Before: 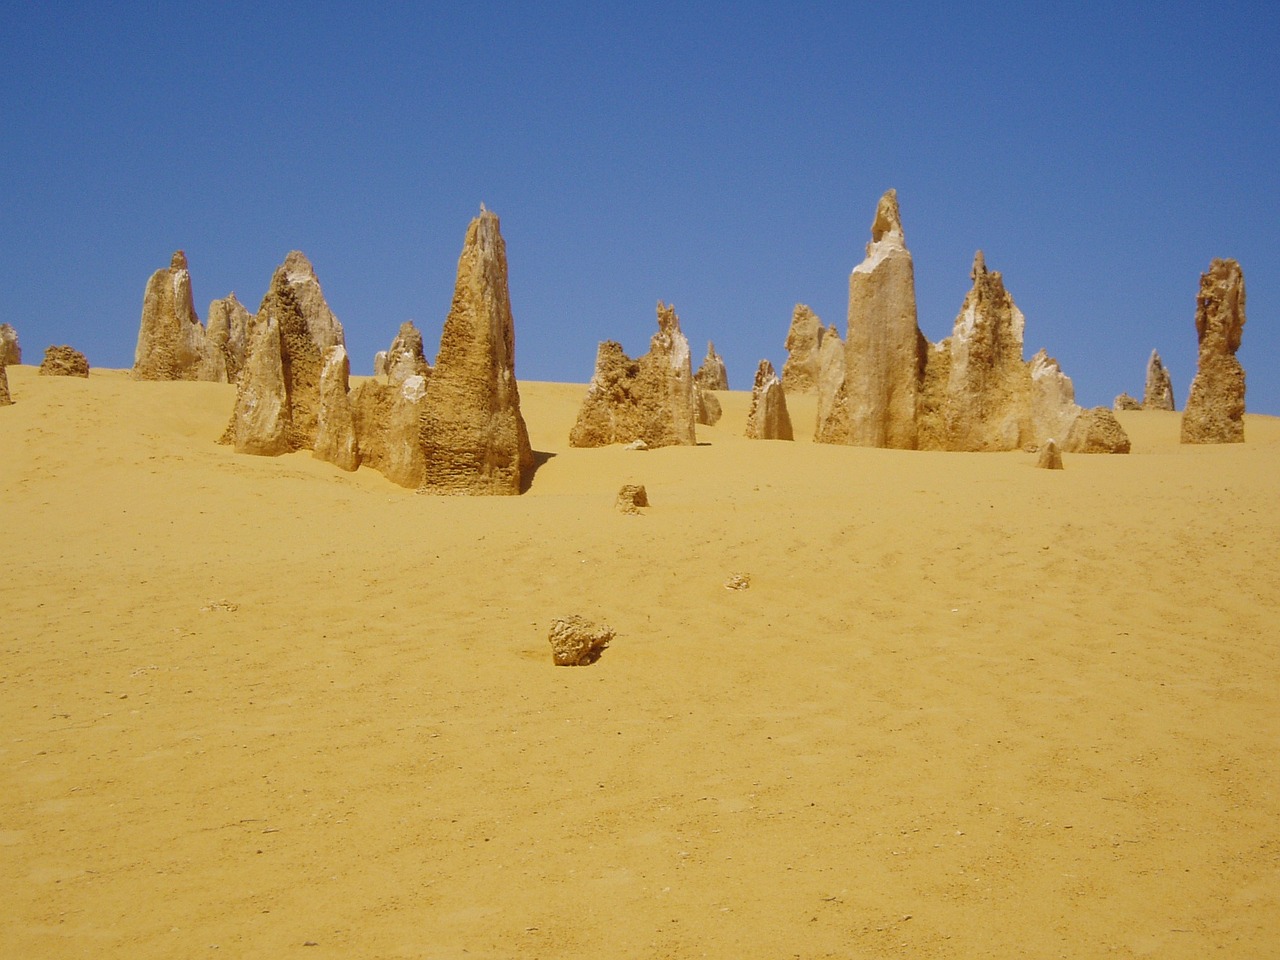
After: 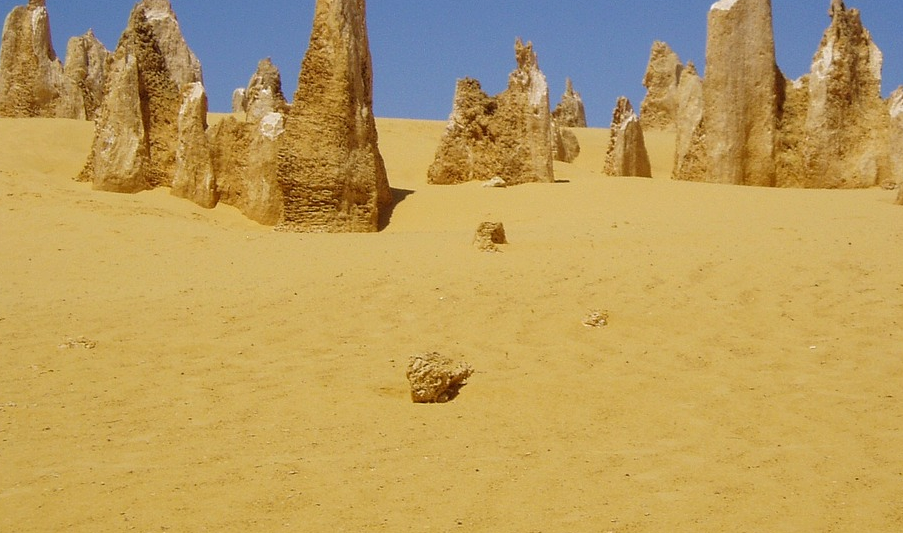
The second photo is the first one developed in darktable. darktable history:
local contrast: highlights 107%, shadows 103%, detail 119%, midtone range 0.2
crop: left 11.133%, top 27.459%, right 18.272%, bottom 16.955%
